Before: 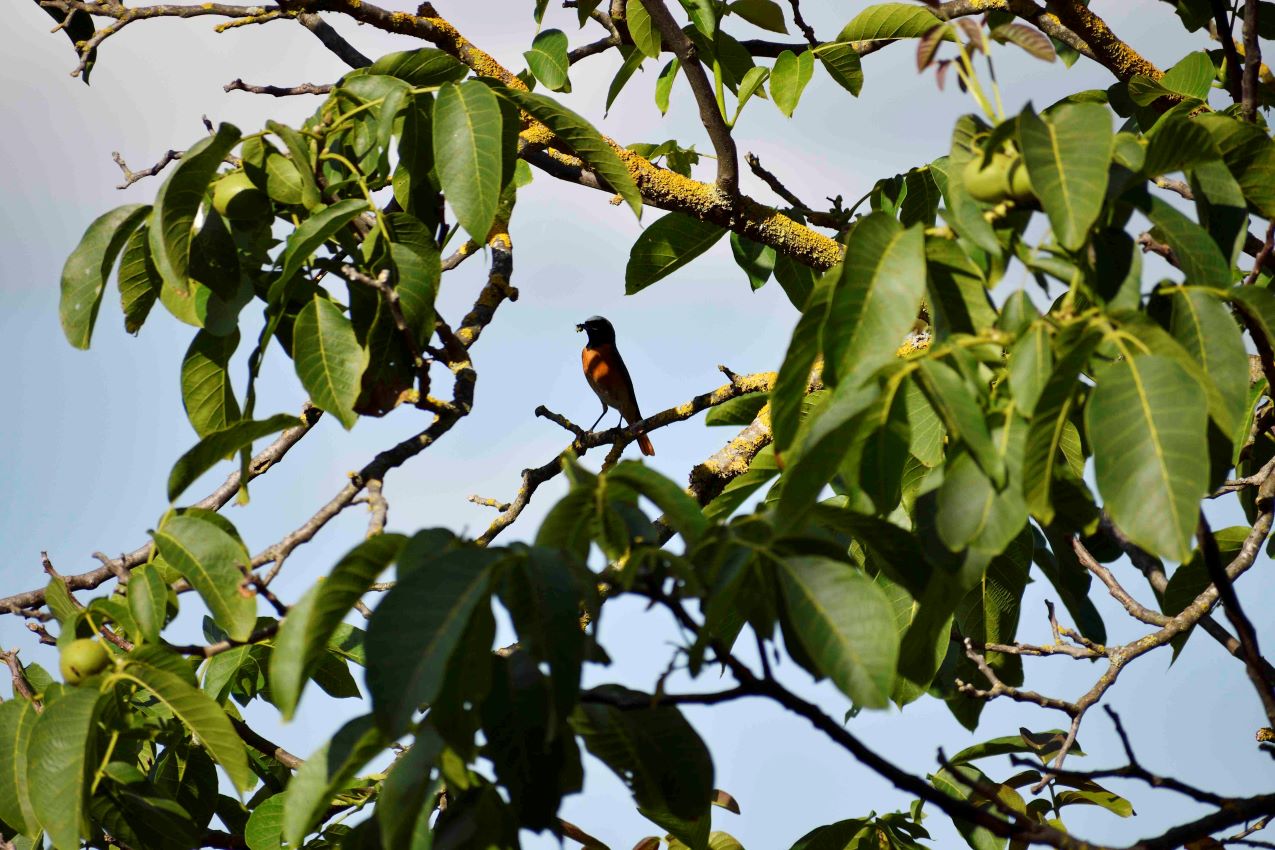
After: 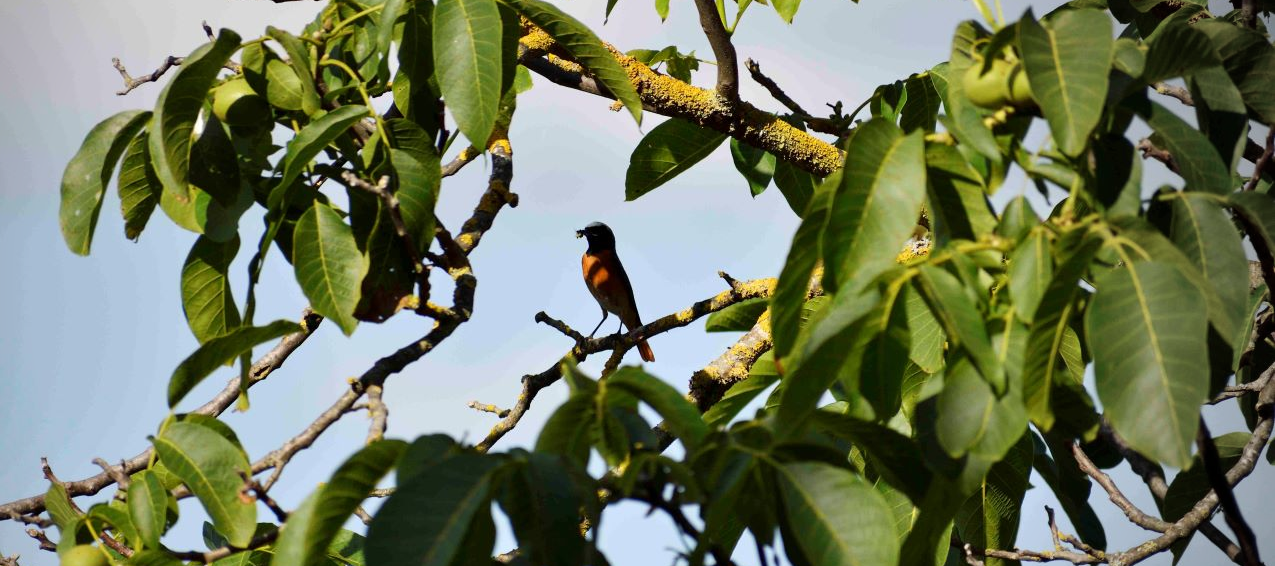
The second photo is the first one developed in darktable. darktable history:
crop: top 11.166%, bottom 22.168%
vignetting: center (-0.15, 0.013)
